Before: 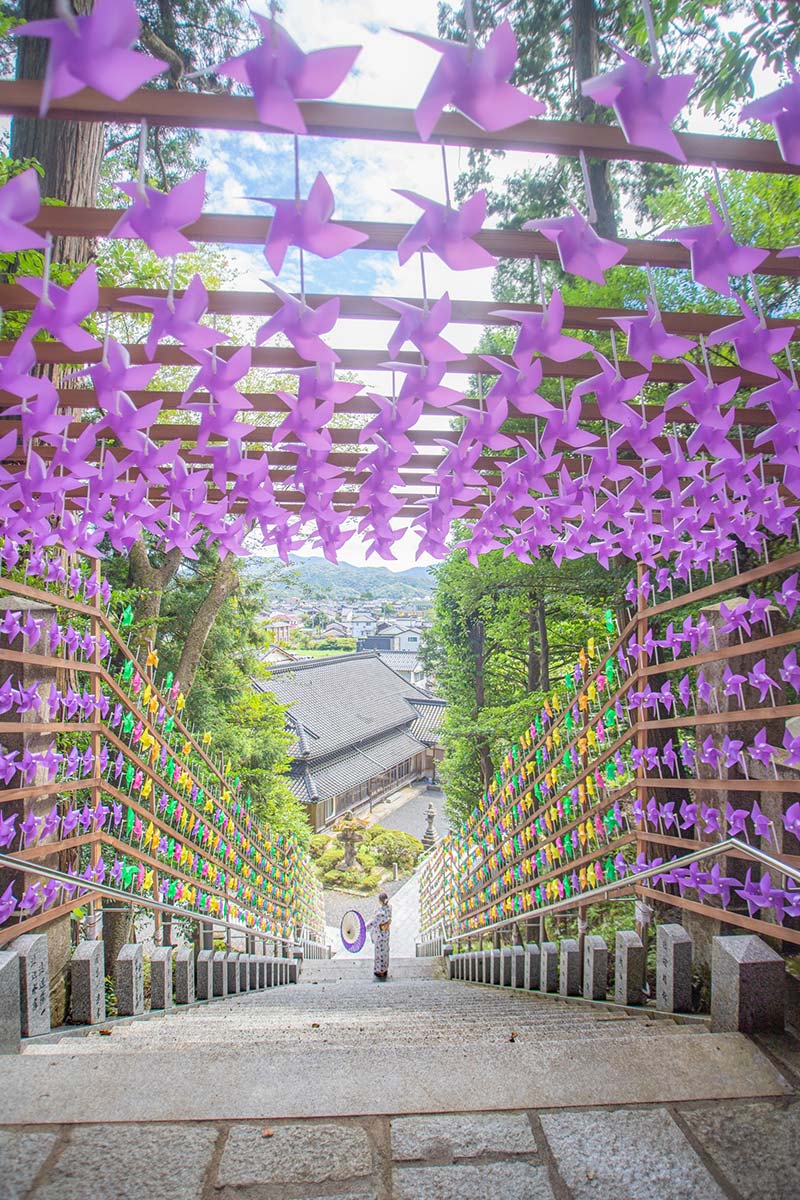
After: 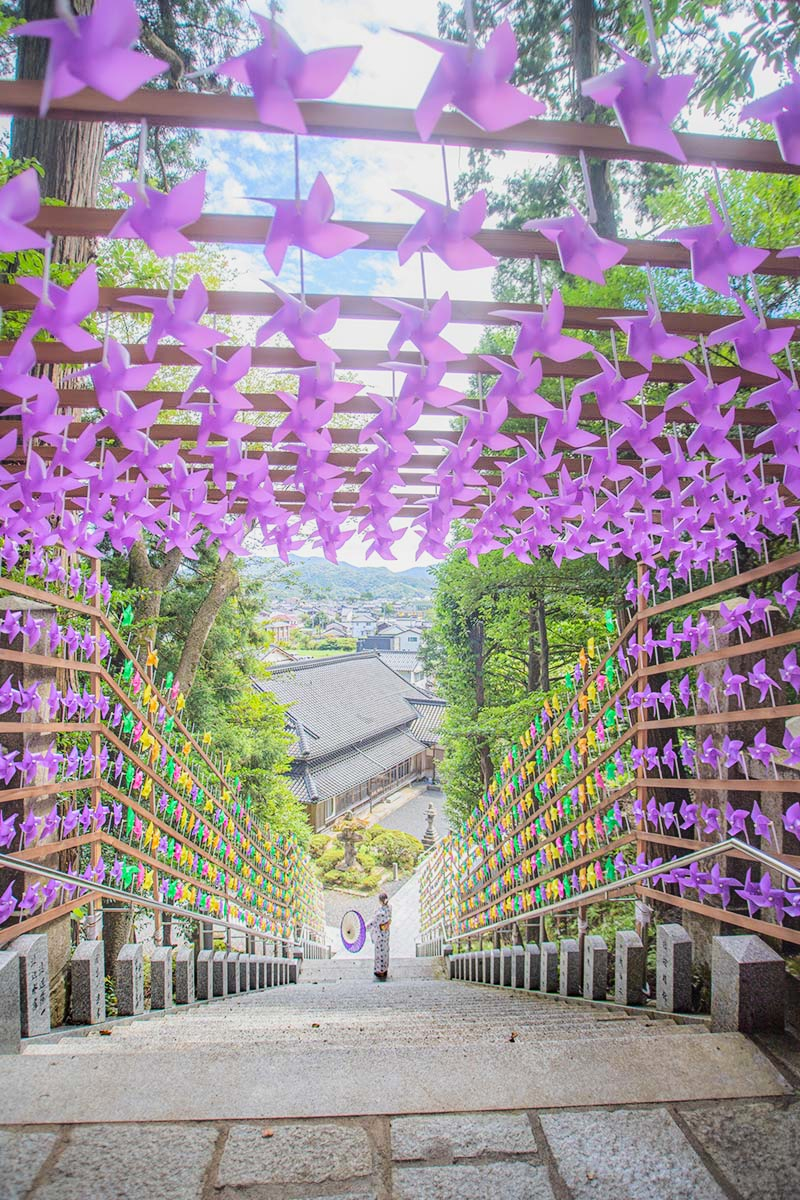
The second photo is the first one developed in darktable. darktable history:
tone curve: curves: ch0 [(0, 0) (0.23, 0.205) (0.486, 0.52) (0.822, 0.825) (0.994, 0.955)]; ch1 [(0, 0) (0.226, 0.261) (0.379, 0.442) (0.469, 0.472) (0.495, 0.495) (0.514, 0.504) (0.561, 0.568) (0.59, 0.612) (1, 1)]; ch2 [(0, 0) (0.269, 0.299) (0.459, 0.441) (0.498, 0.499) (0.523, 0.52) (0.586, 0.569) (0.635, 0.617) (0.659, 0.681) (0.718, 0.764) (1, 1)], color space Lab, linked channels, preserve colors none
